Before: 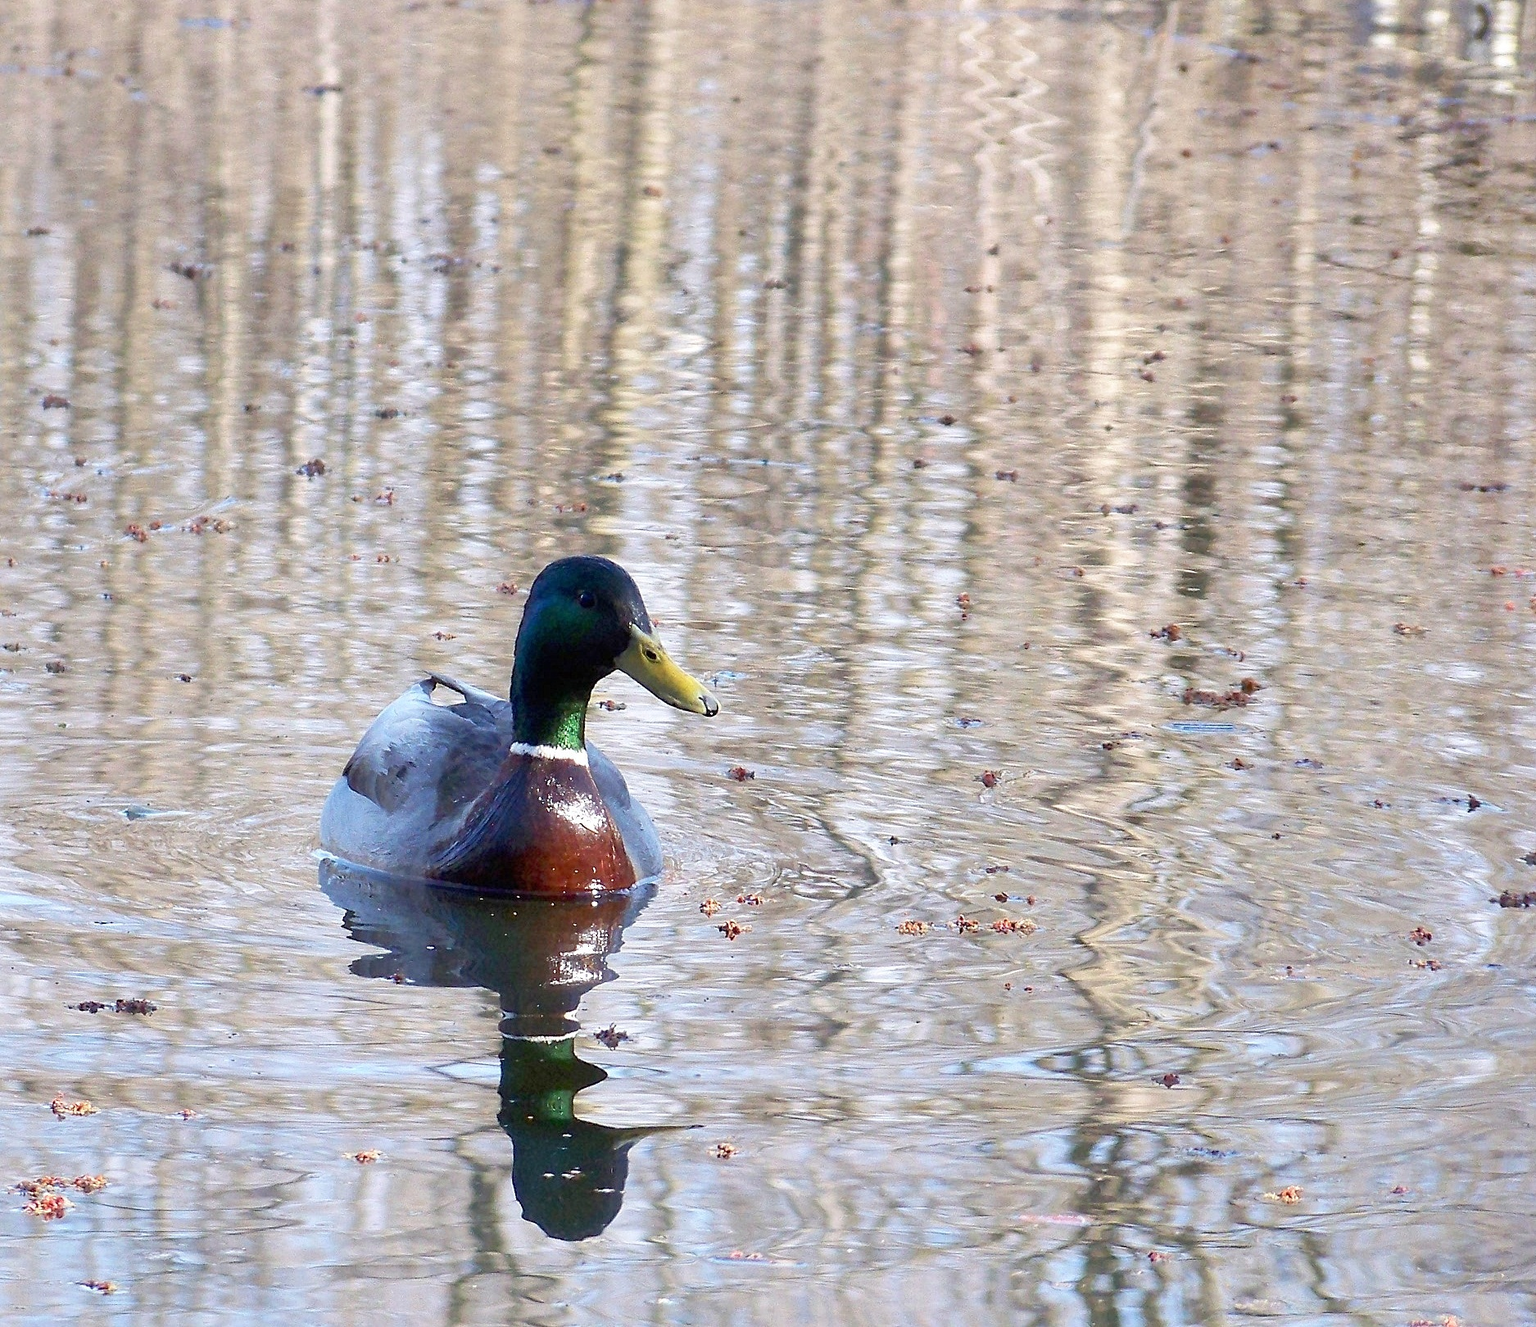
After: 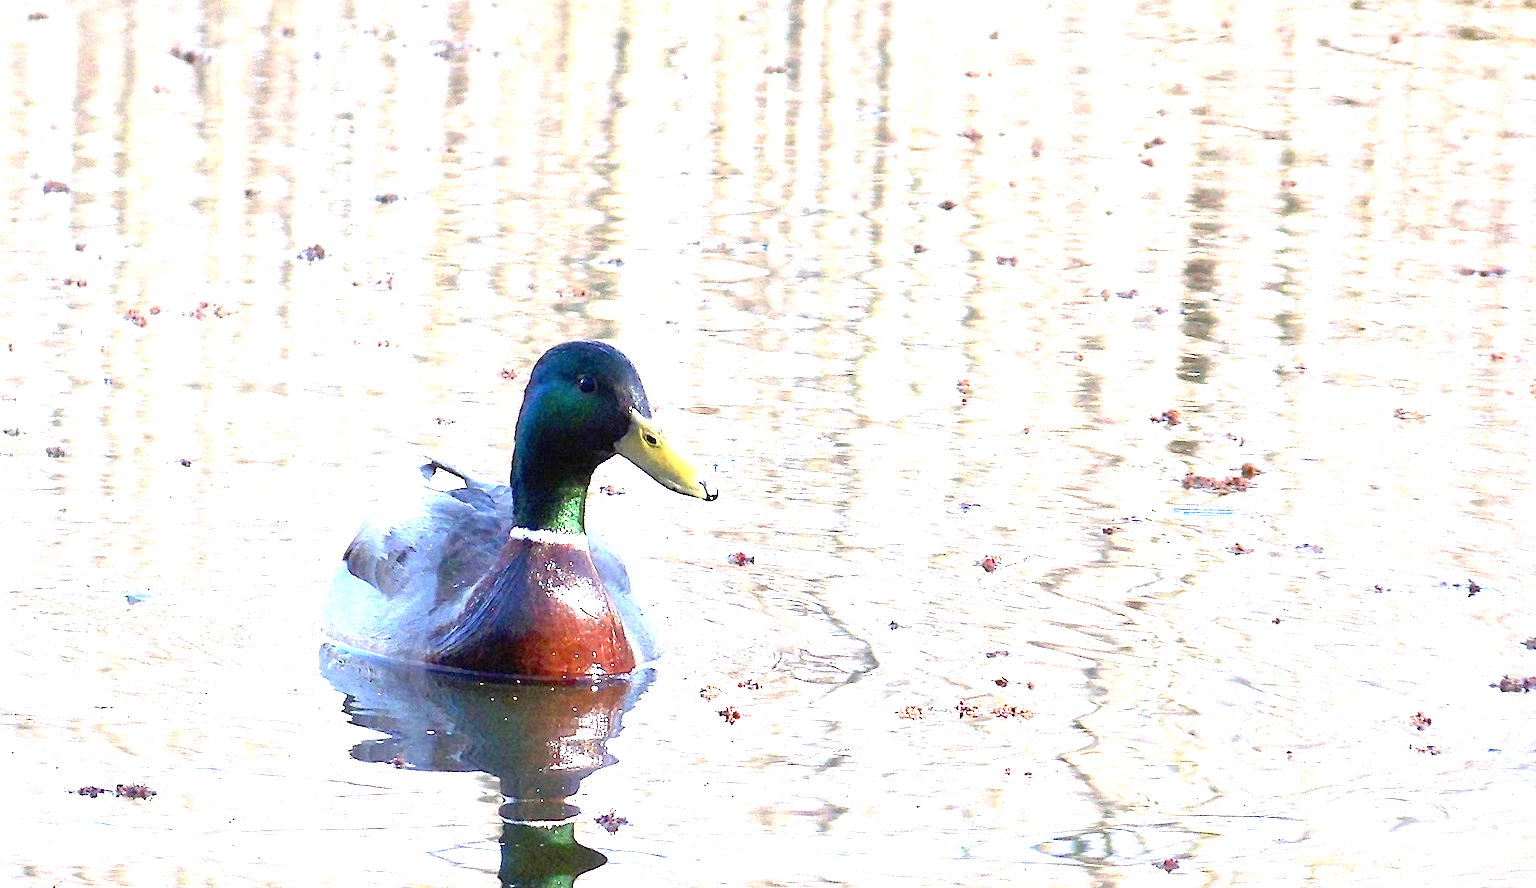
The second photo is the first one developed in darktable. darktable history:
exposure: black level correction 0, exposure 1.474 EV, compensate highlight preservation false
crop: top 16.295%, bottom 16.727%
